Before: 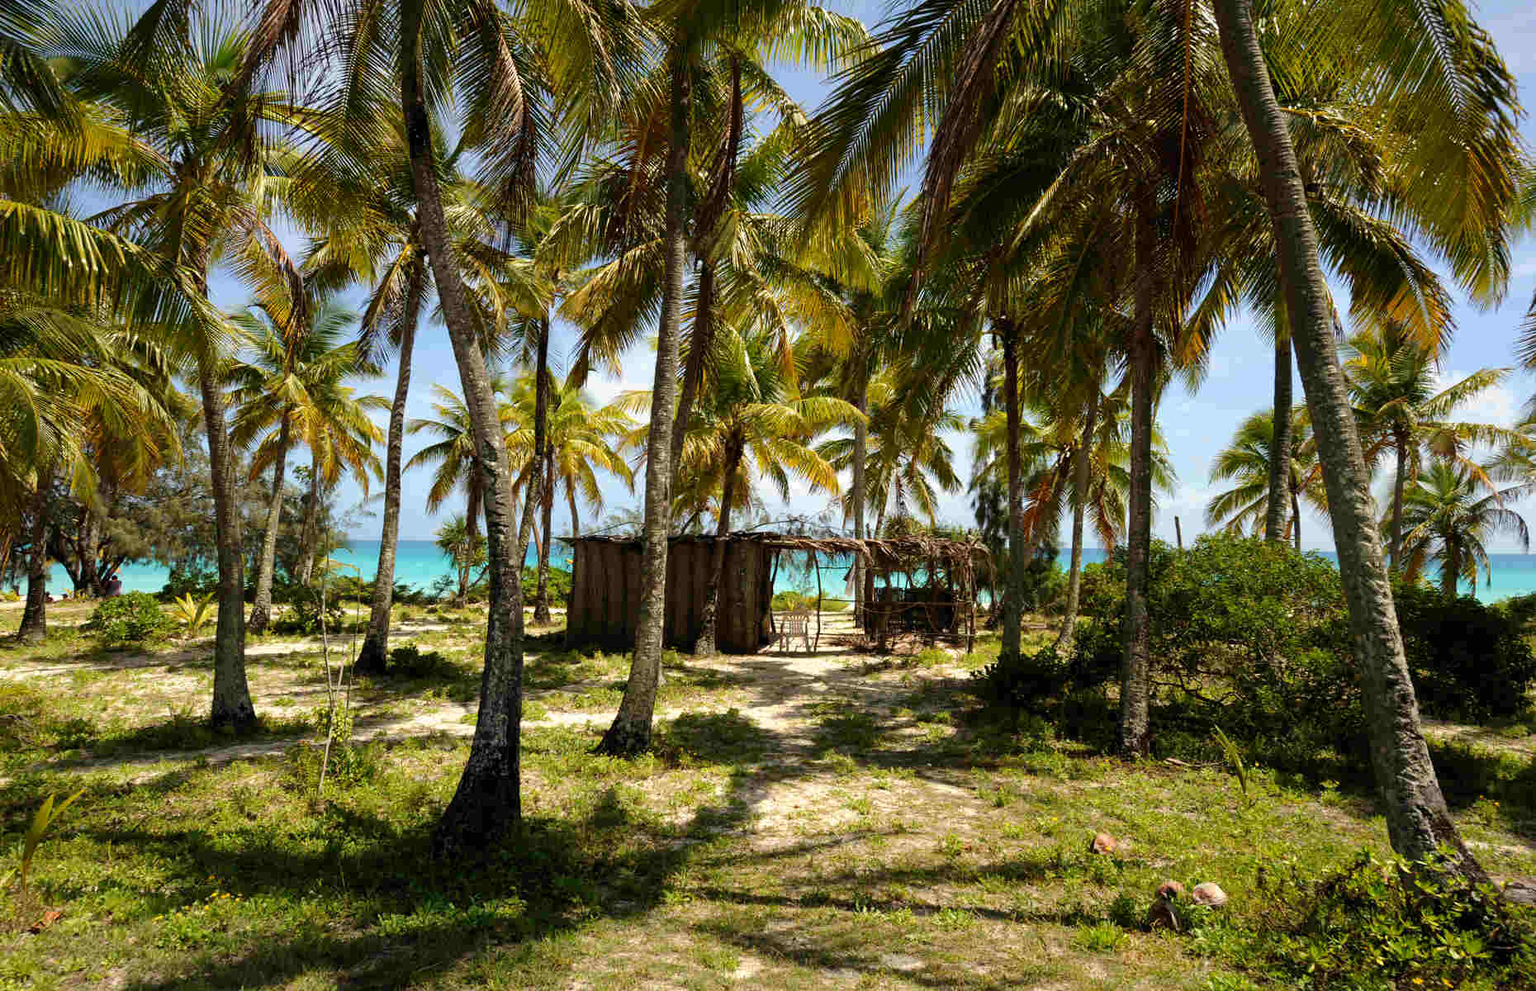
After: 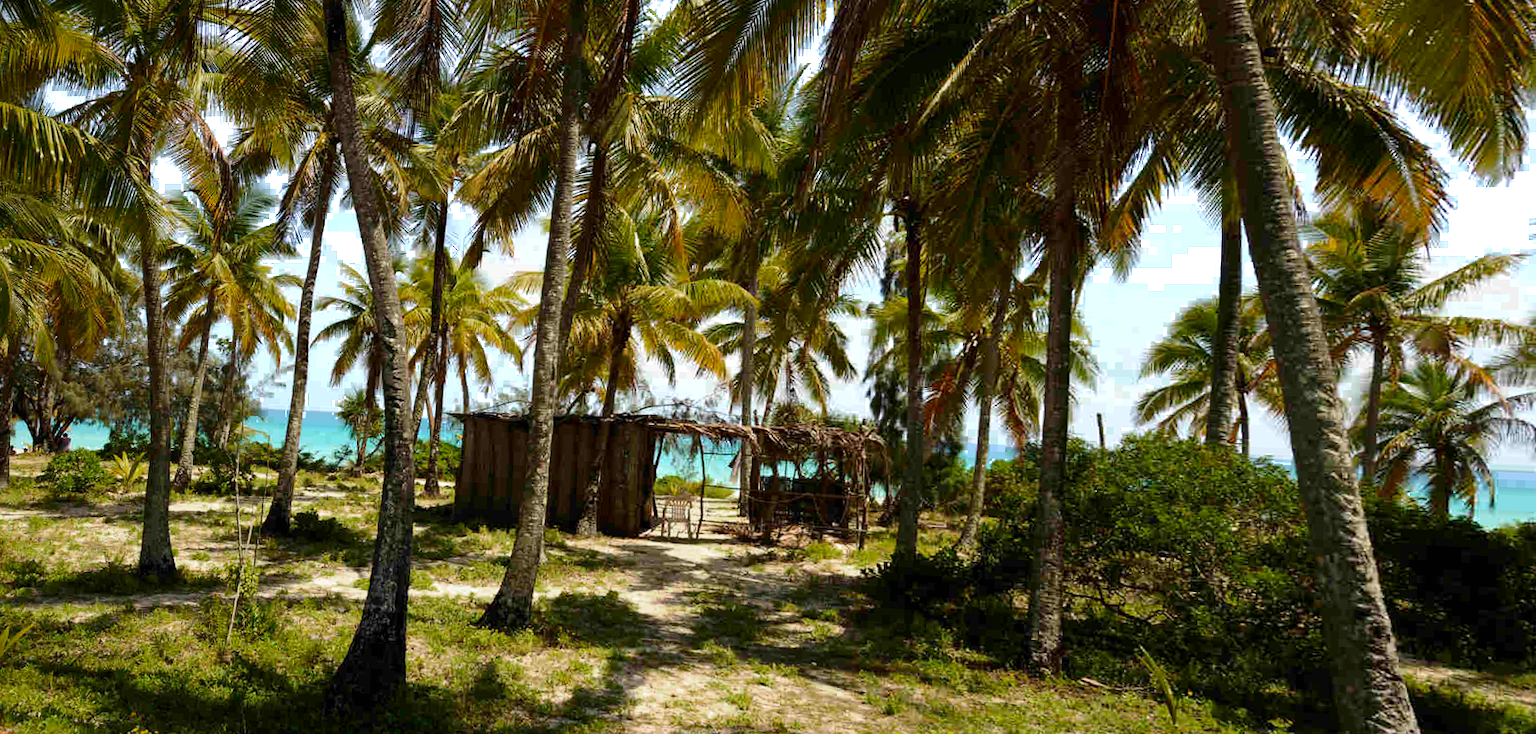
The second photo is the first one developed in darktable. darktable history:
color zones: curves: ch0 [(0.203, 0.433) (0.607, 0.517) (0.697, 0.696) (0.705, 0.897)]
crop: top 7.625%, bottom 8.027%
contrast brightness saturation: contrast 0.14
rotate and perspective: rotation 1.69°, lens shift (vertical) -0.023, lens shift (horizontal) -0.291, crop left 0.025, crop right 0.988, crop top 0.092, crop bottom 0.842
